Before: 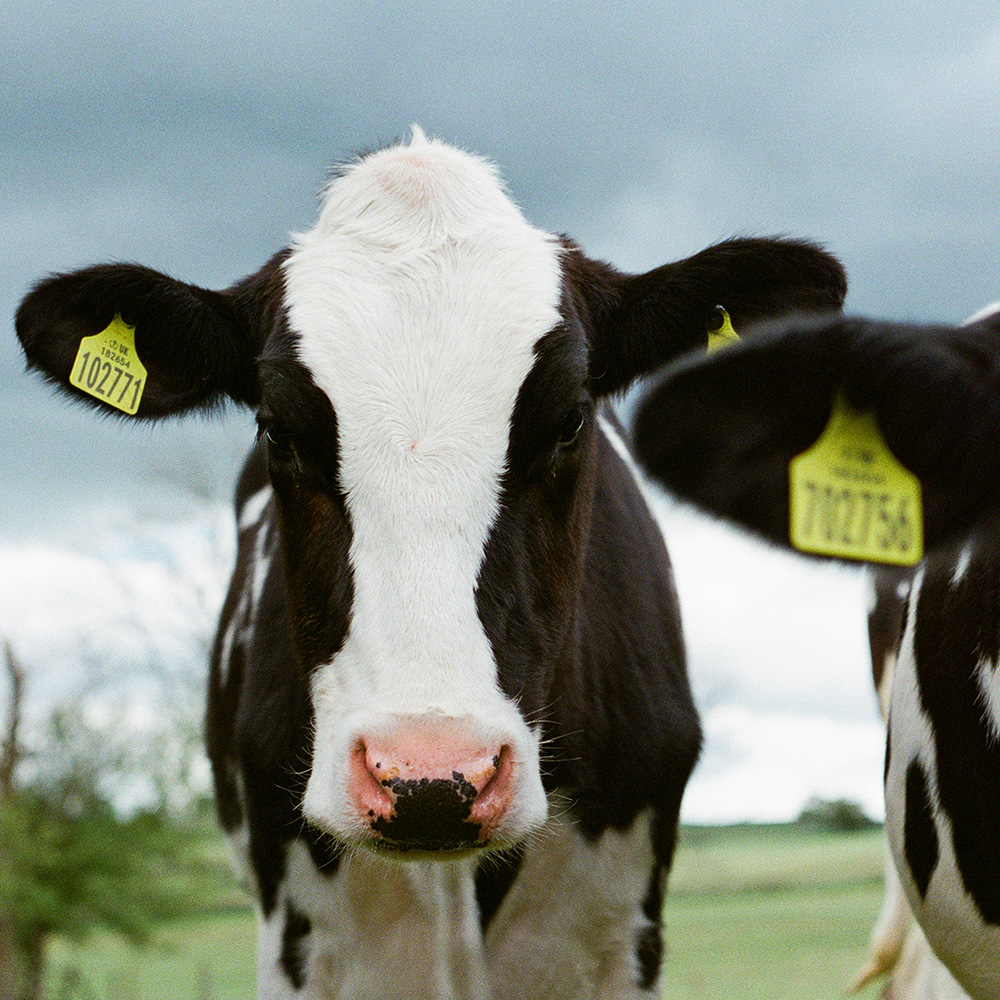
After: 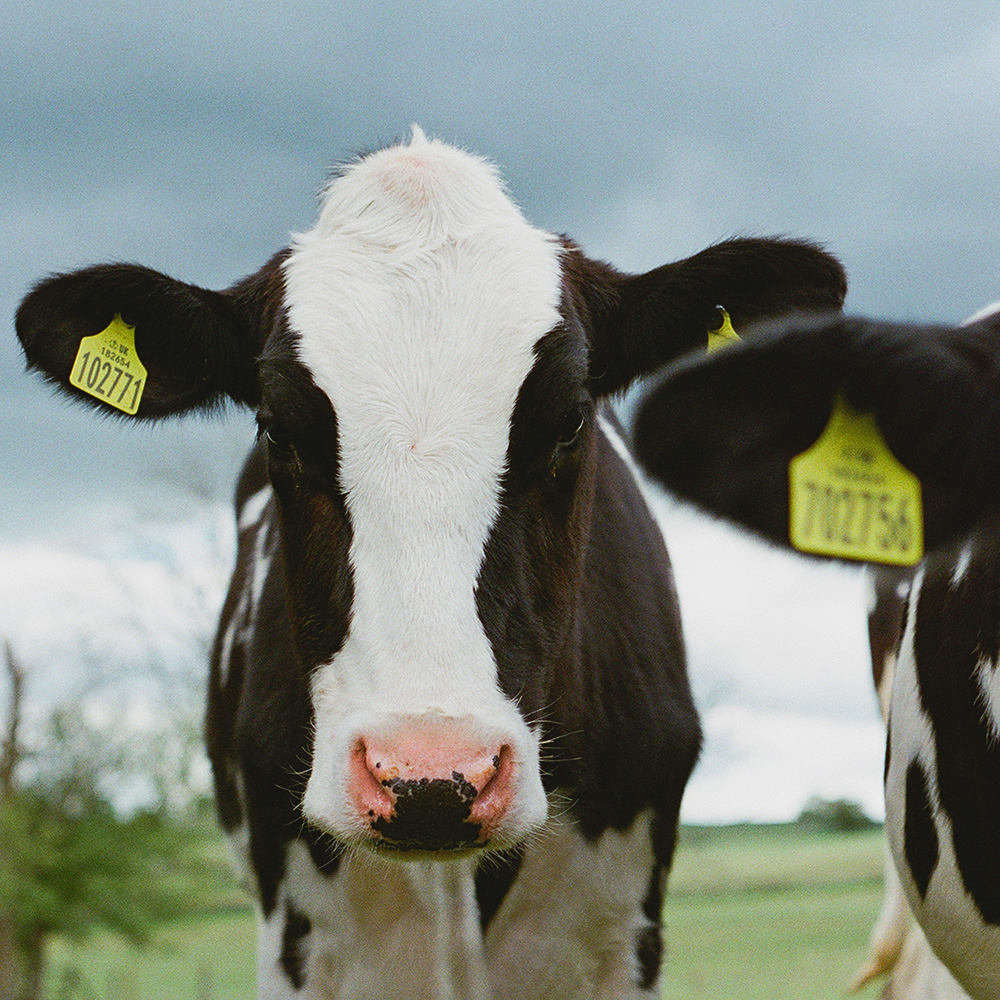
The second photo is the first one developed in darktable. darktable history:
contrast brightness saturation: contrast -0.11
sharpen: amount 0.2
